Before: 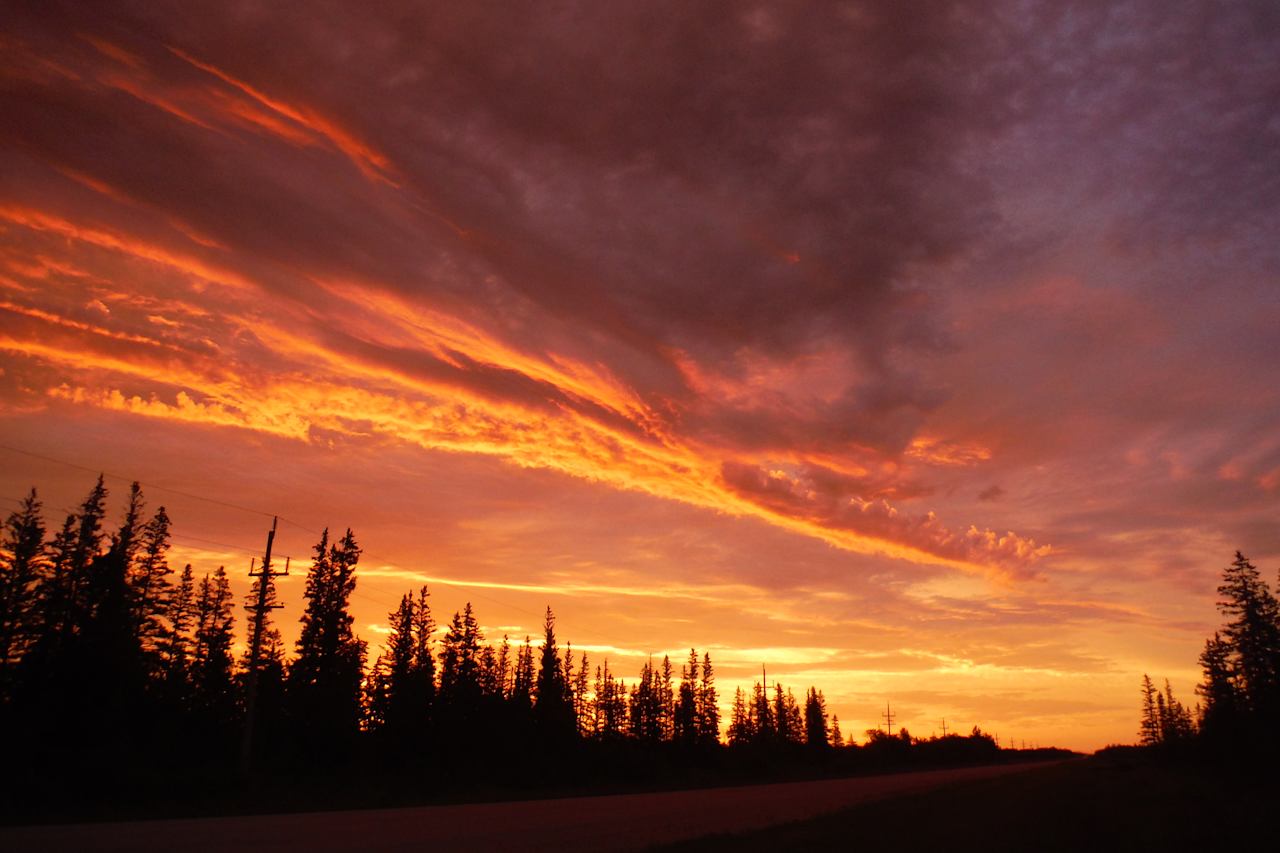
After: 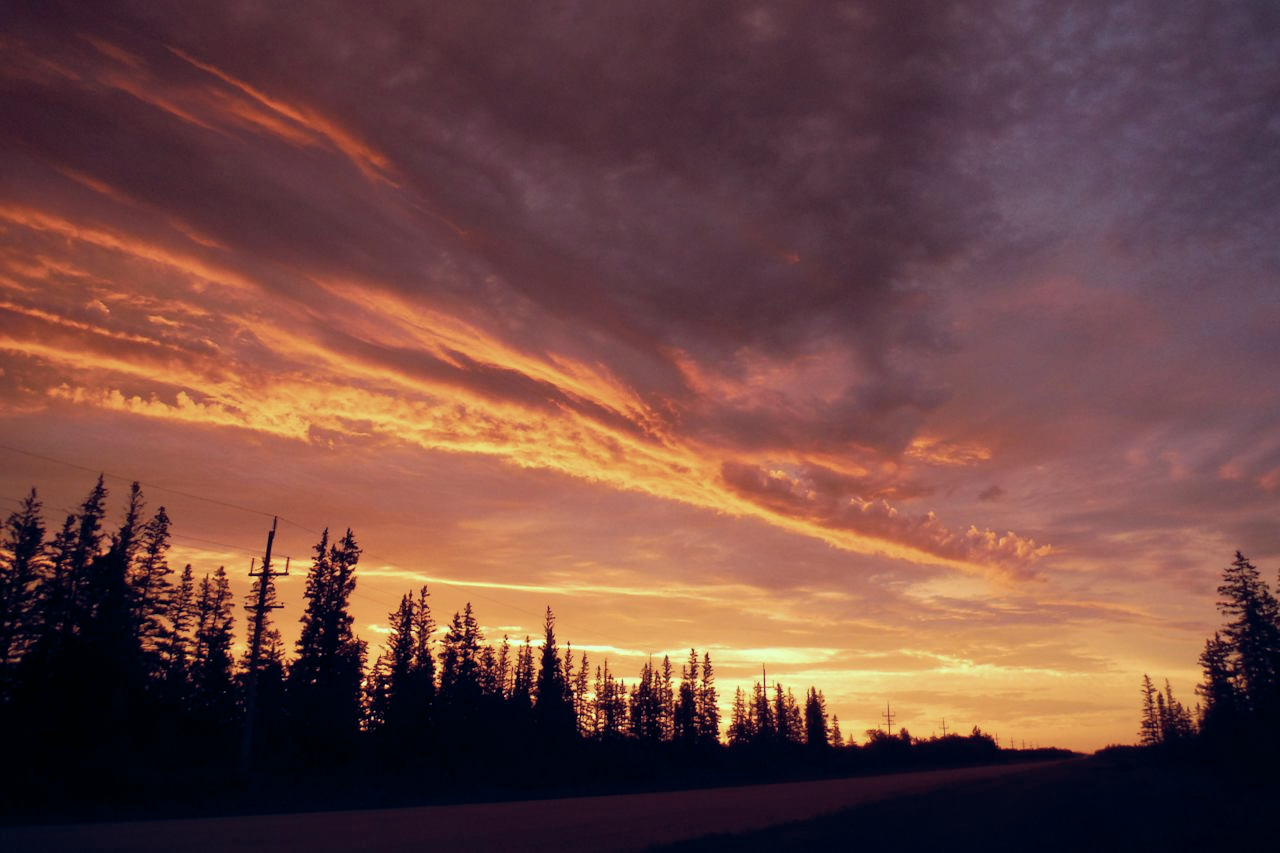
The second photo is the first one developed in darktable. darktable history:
color balance rgb: power › hue 328.83°, highlights gain › chroma 1.018%, highlights gain › hue 60.19°, global offset › chroma 0.155%, global offset › hue 254.1°, perceptual saturation grading › global saturation 19.04%, global vibrance 14.647%
color correction: highlights a* -12.2, highlights b* -17.69, saturation 0.696
